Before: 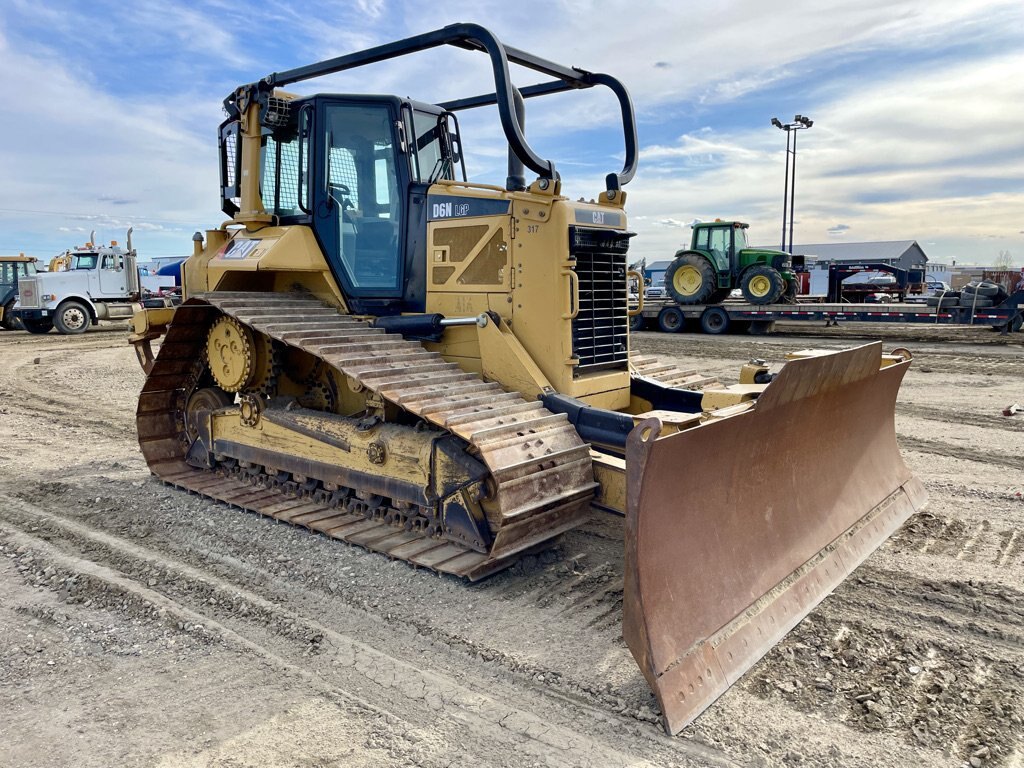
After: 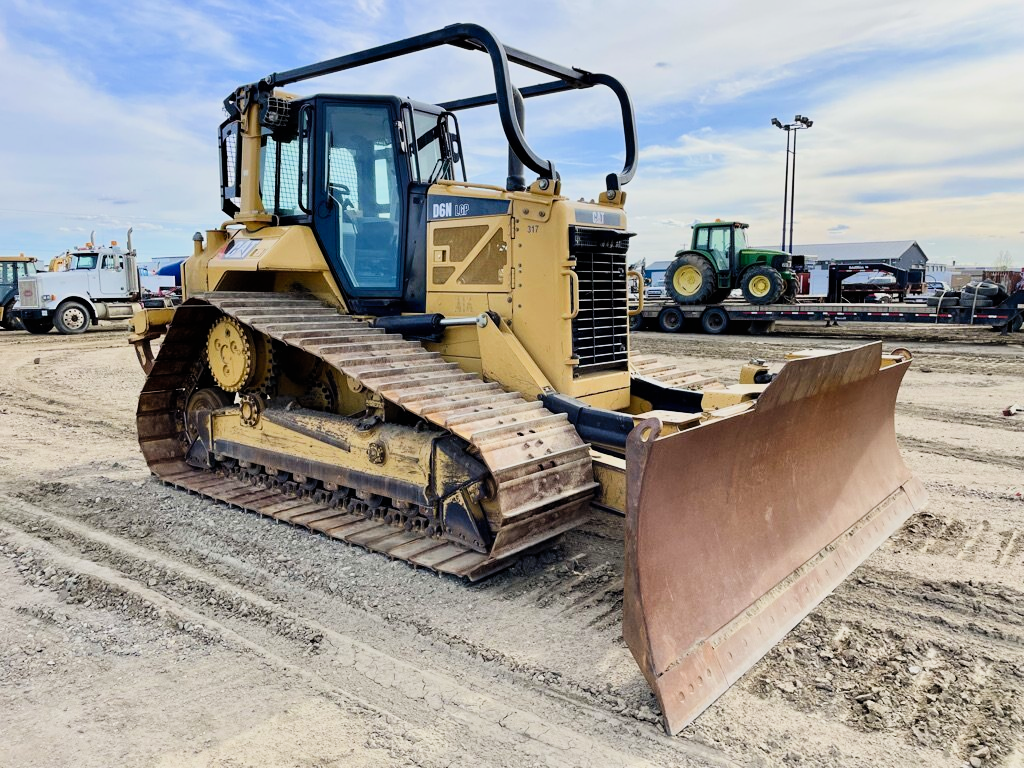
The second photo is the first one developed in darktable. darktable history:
filmic rgb: black relative exposure -7.65 EV, white relative exposure 4.56 EV, hardness 3.61
contrast brightness saturation: contrast 0.2, brightness 0.16, saturation 0.22
